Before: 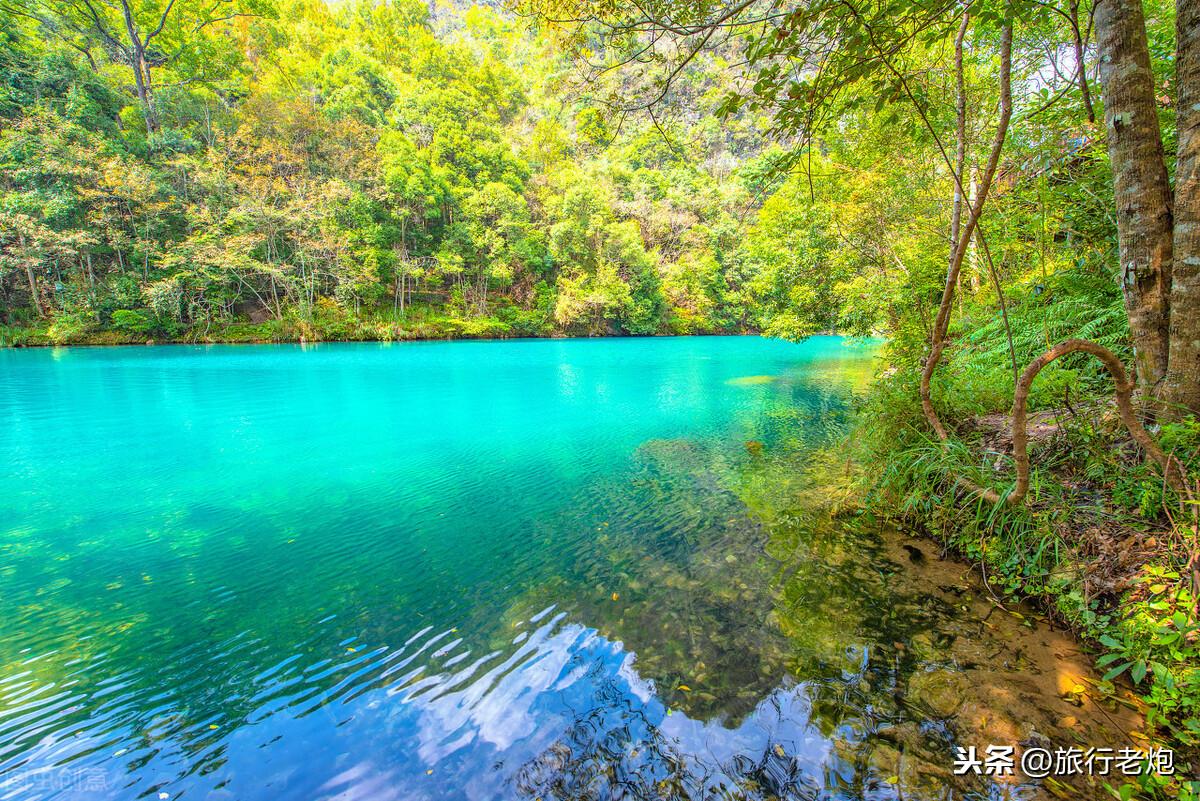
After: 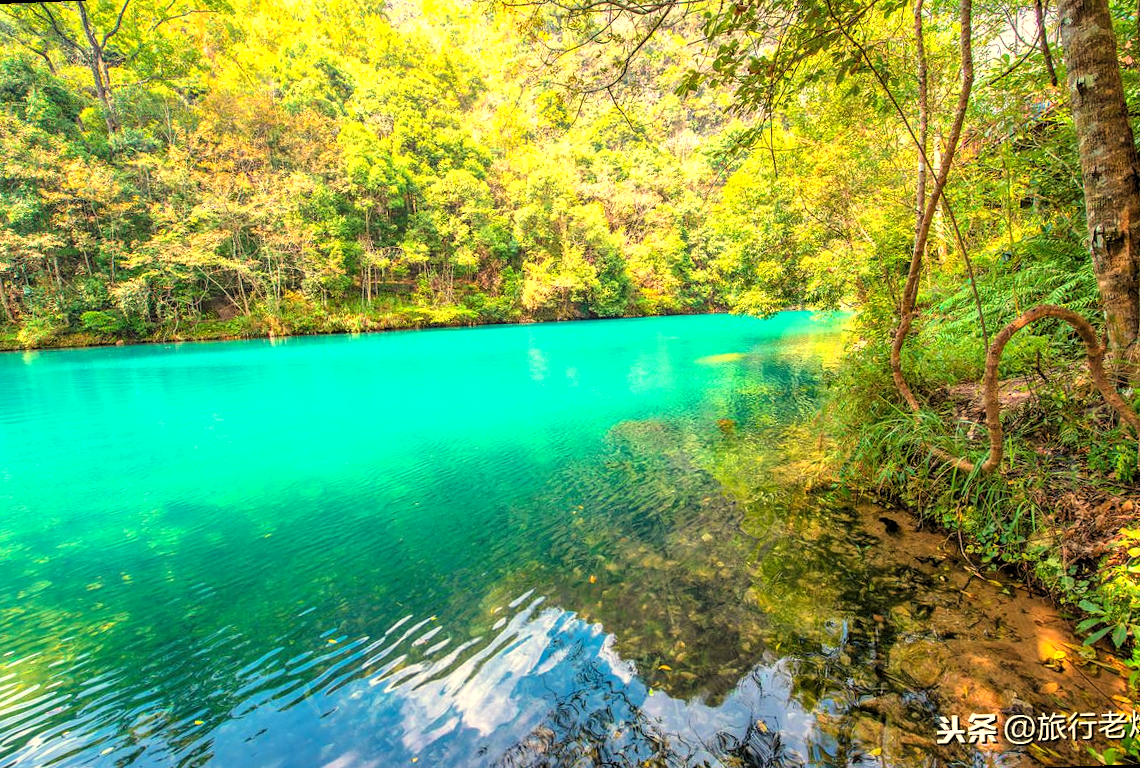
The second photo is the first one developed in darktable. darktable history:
levels: levels [0.055, 0.477, 0.9]
rotate and perspective: rotation -2.12°, lens shift (vertical) 0.009, lens shift (horizontal) -0.008, automatic cropping original format, crop left 0.036, crop right 0.964, crop top 0.05, crop bottom 0.959
white balance: red 1.138, green 0.996, blue 0.812
